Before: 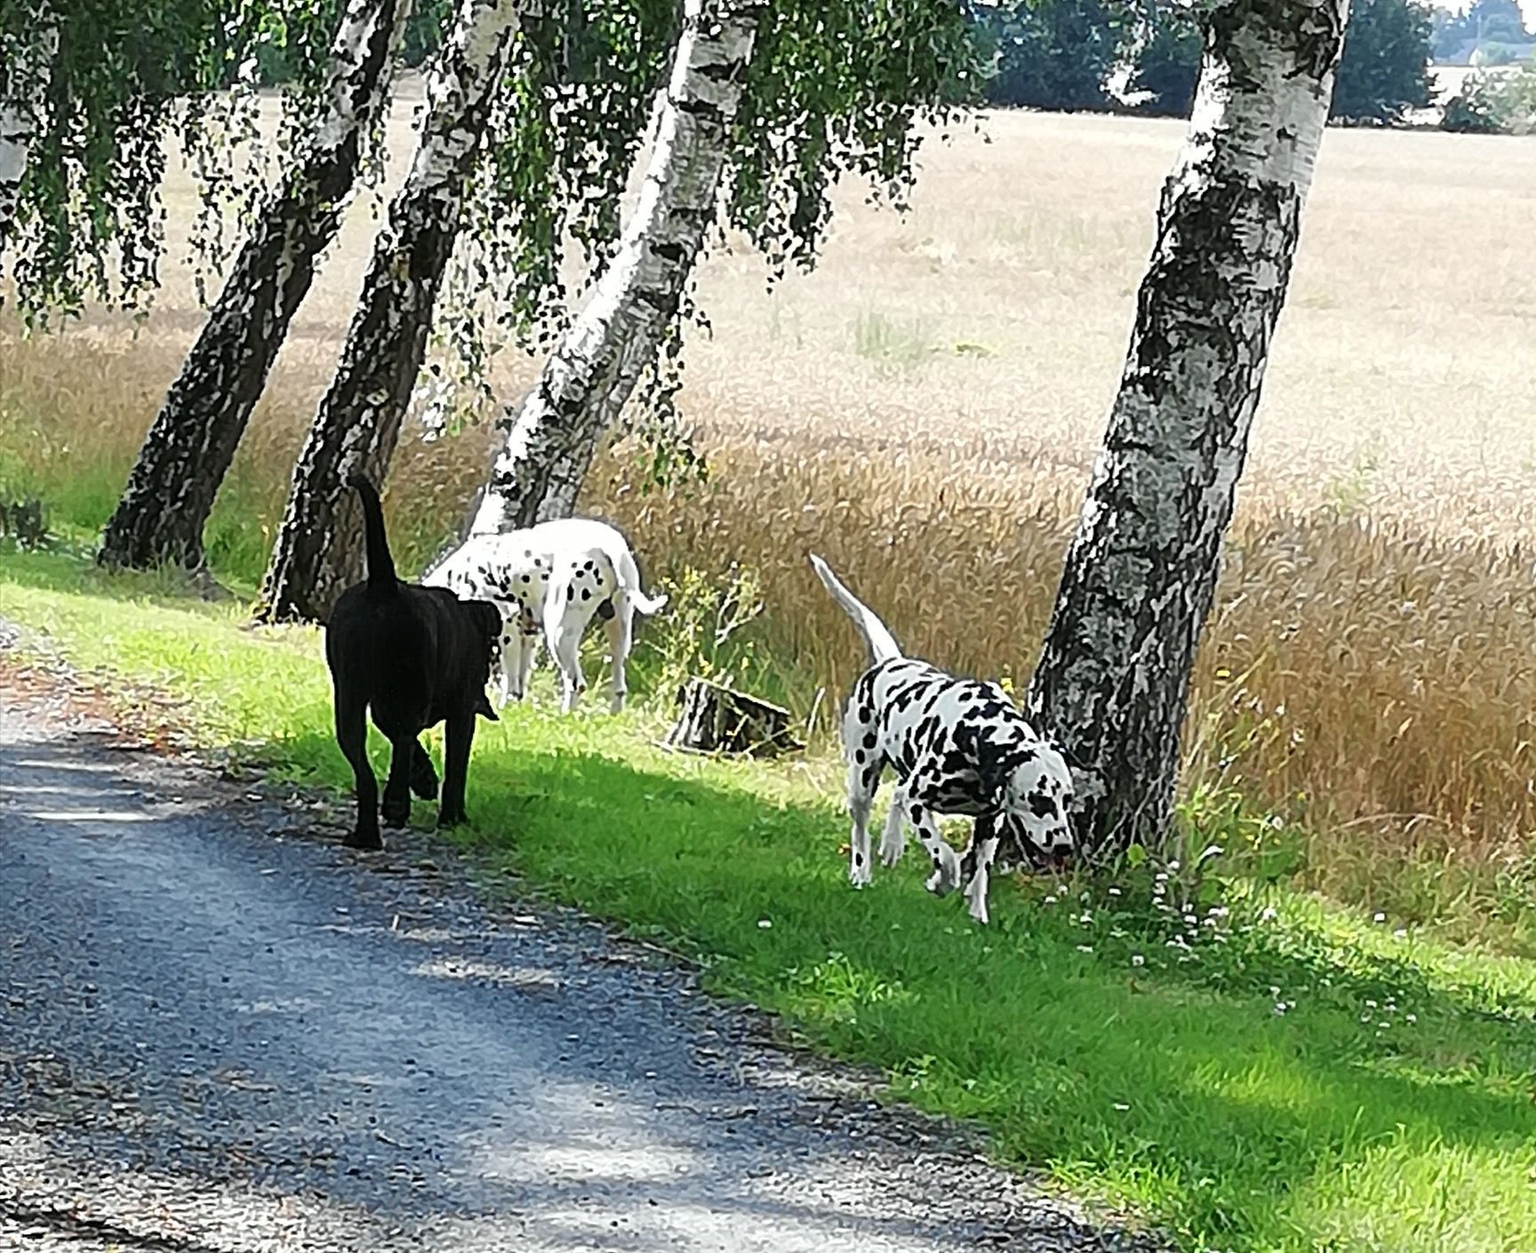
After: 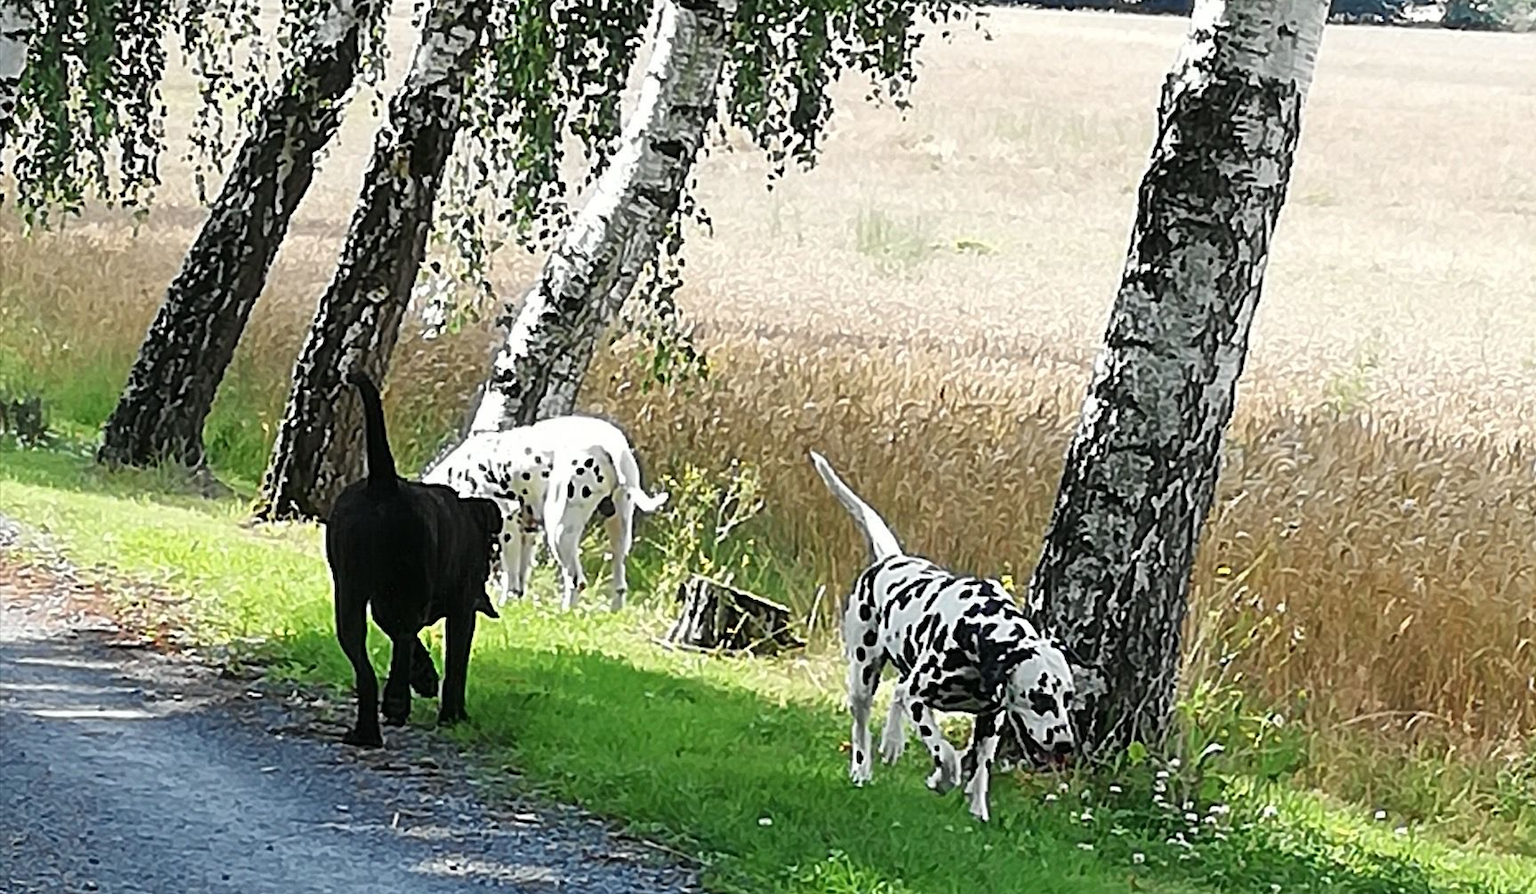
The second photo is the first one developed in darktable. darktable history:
crop and rotate: top 8.35%, bottom 20.273%
